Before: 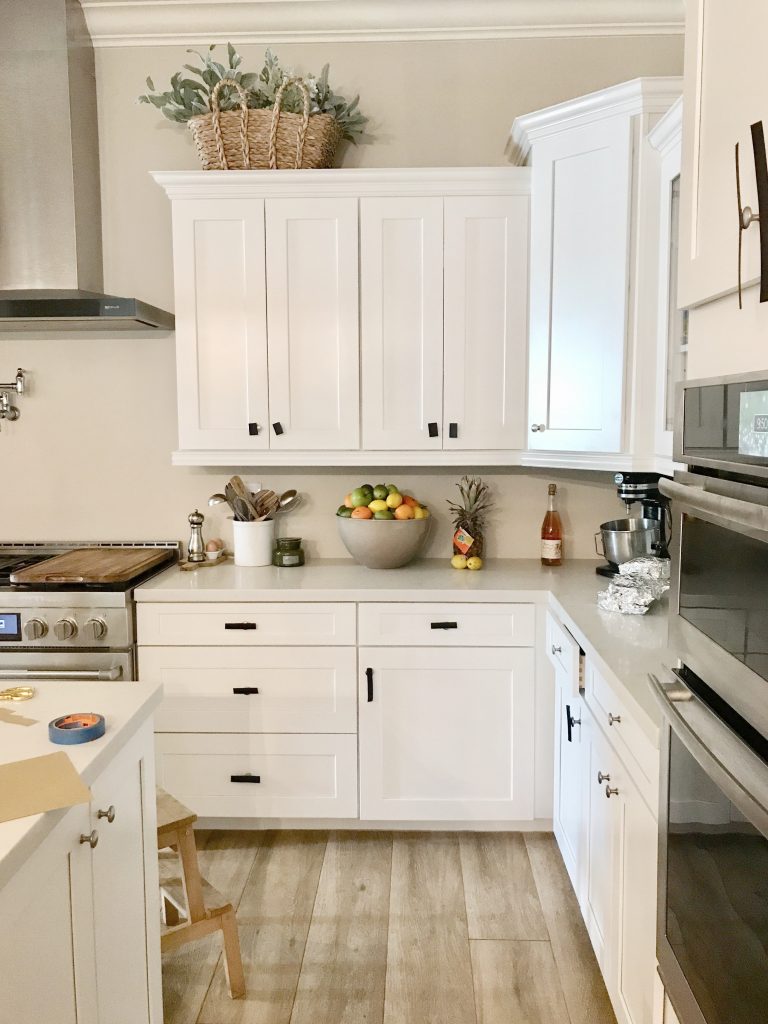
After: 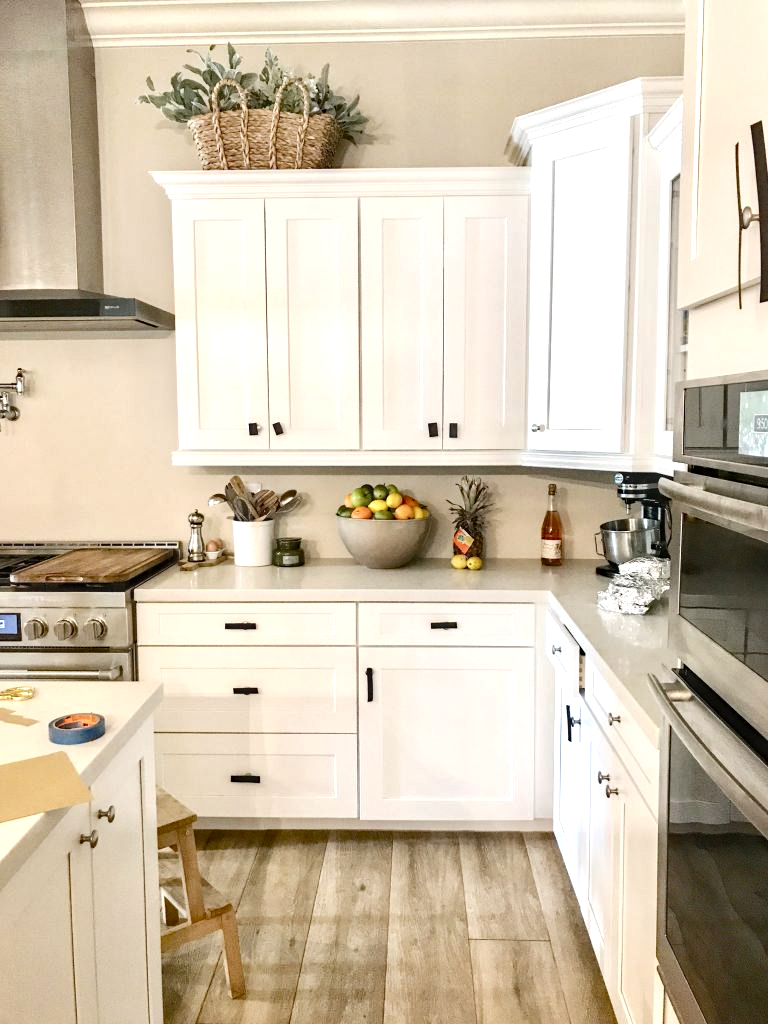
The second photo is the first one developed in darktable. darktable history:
exposure: exposure 0.127 EV, compensate highlight preservation false
local contrast: on, module defaults
haze removal: compatibility mode true, adaptive false
tone equalizer: -8 EV -0.409 EV, -7 EV -0.402 EV, -6 EV -0.323 EV, -5 EV -0.235 EV, -3 EV 0.216 EV, -2 EV 0.344 EV, -1 EV 0.368 EV, +0 EV 0.418 EV, edges refinement/feathering 500, mask exposure compensation -1.57 EV, preserve details no
